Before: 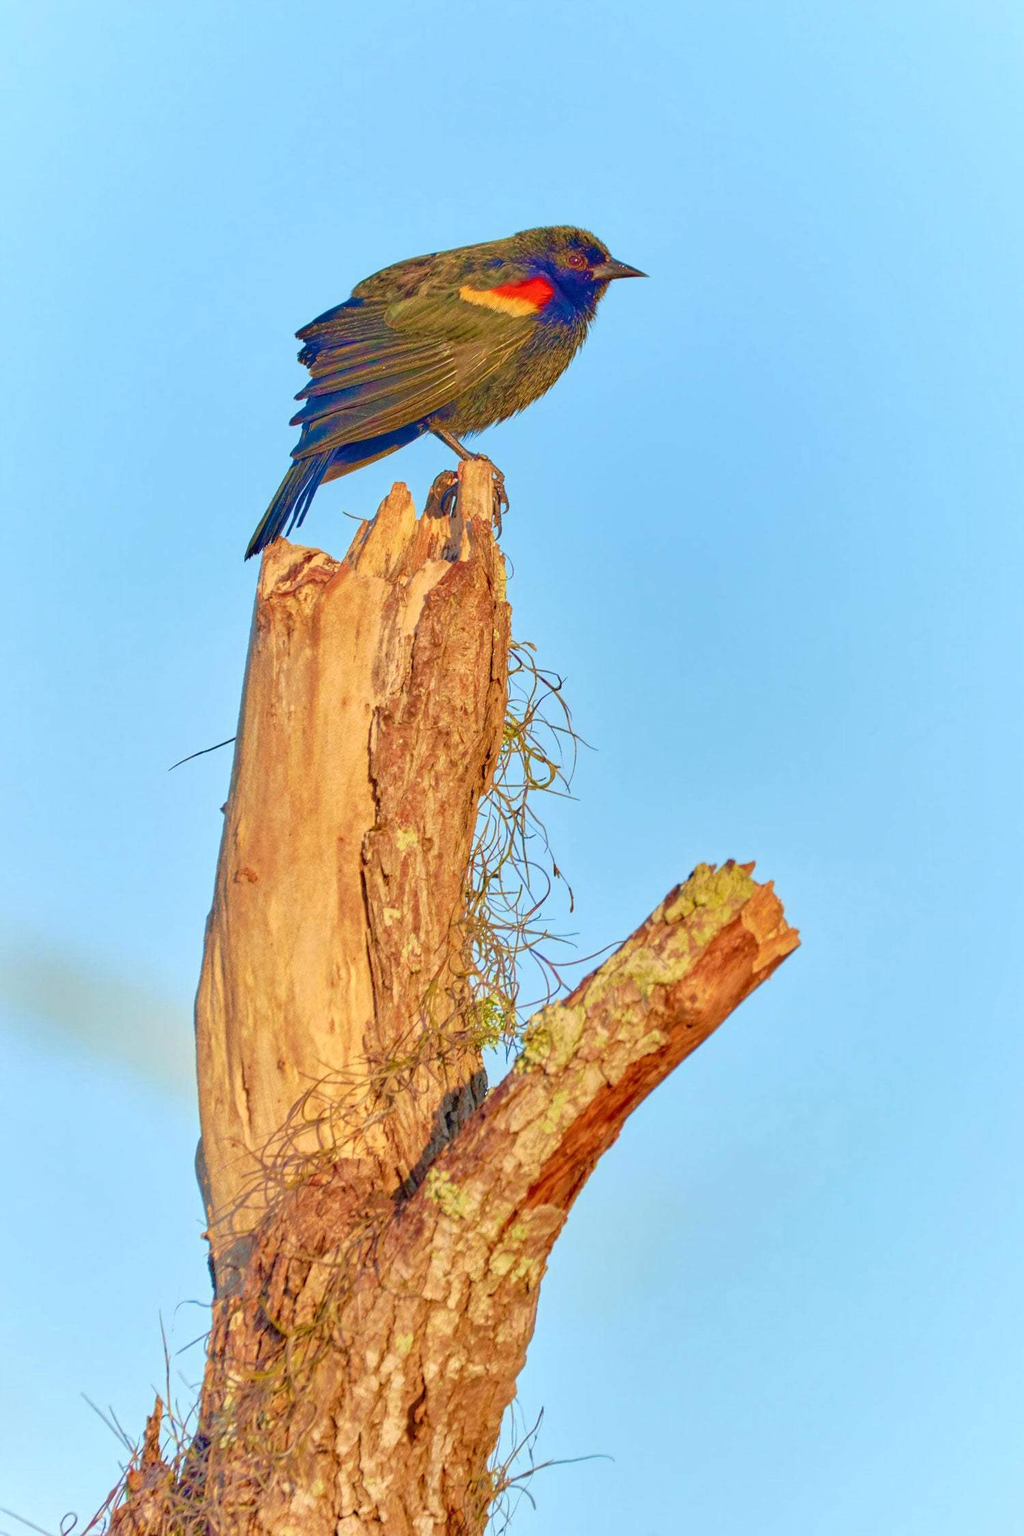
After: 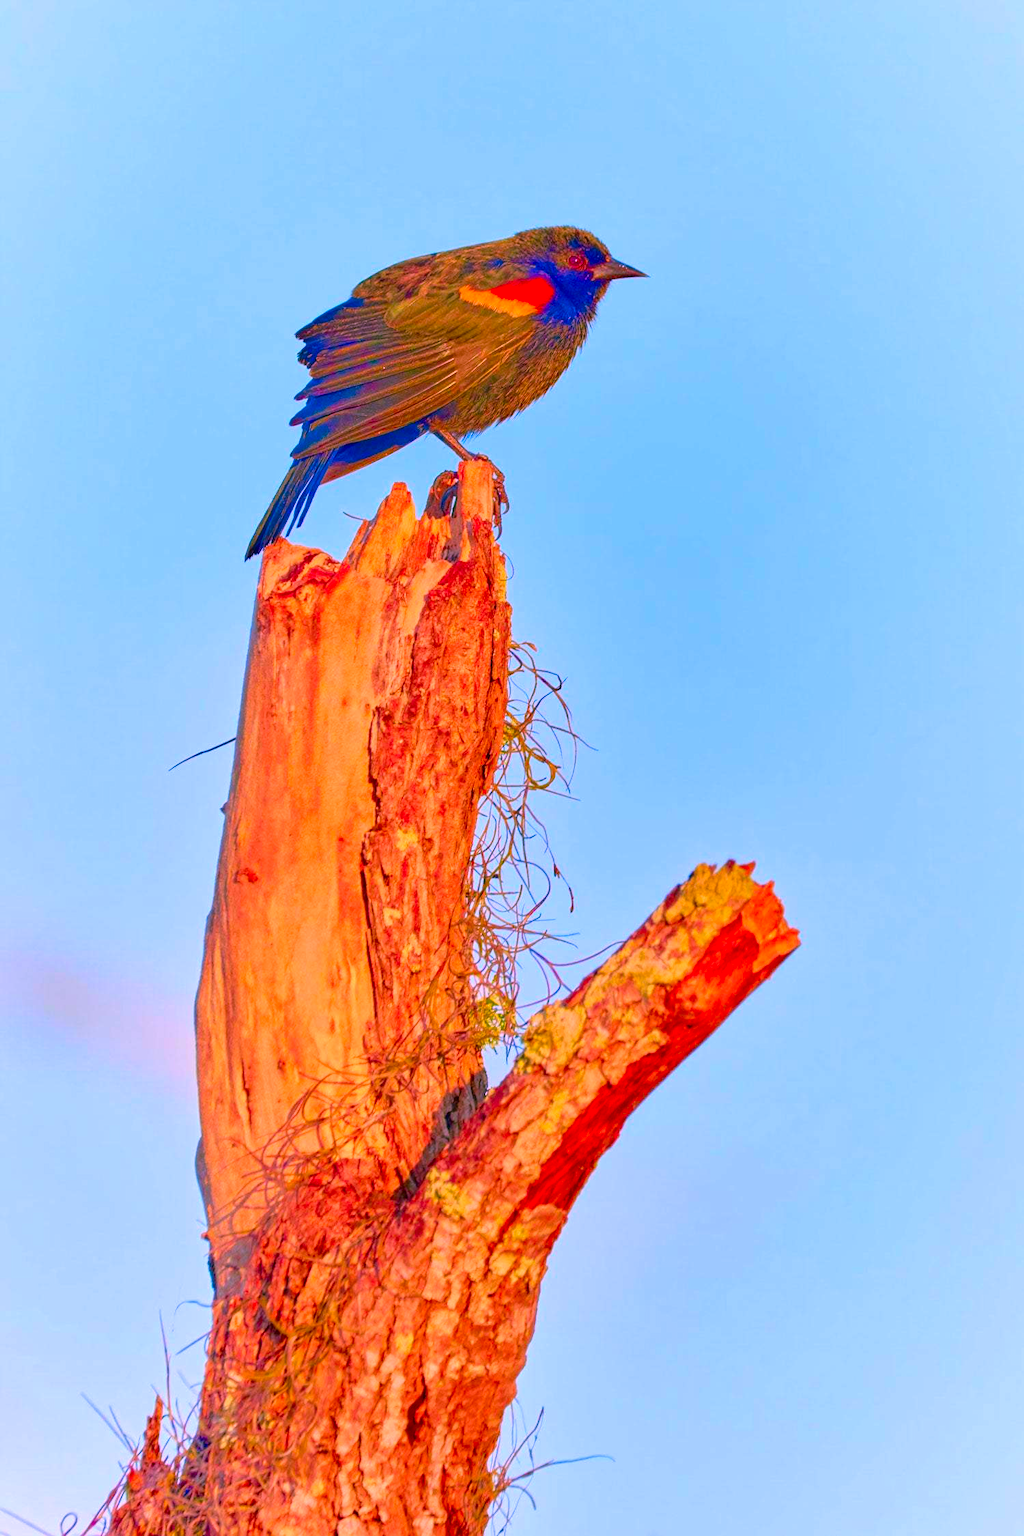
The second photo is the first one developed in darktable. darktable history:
color correction: highlights a* 19.5, highlights b* -11.53, saturation 1.69
